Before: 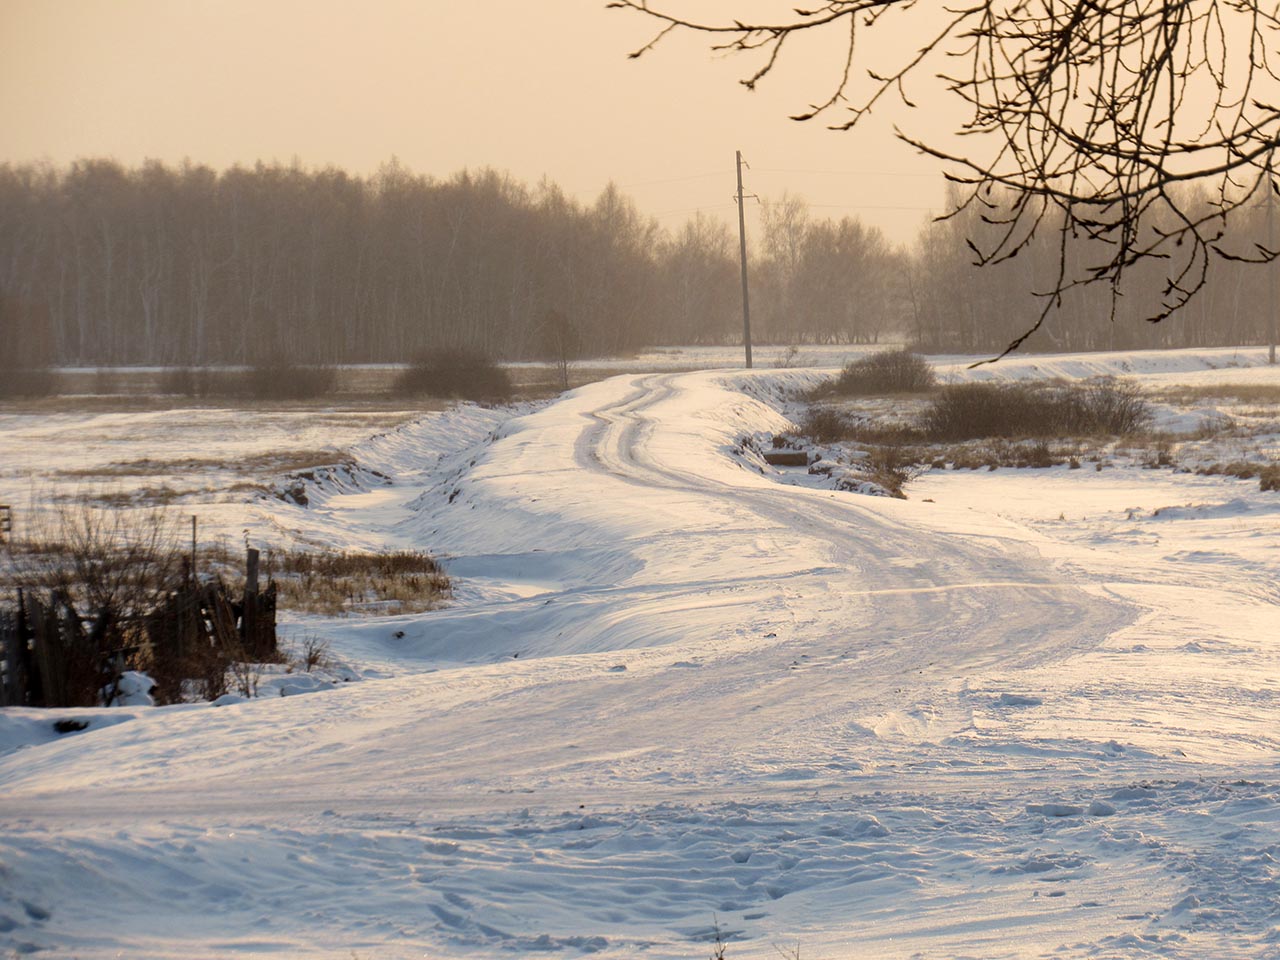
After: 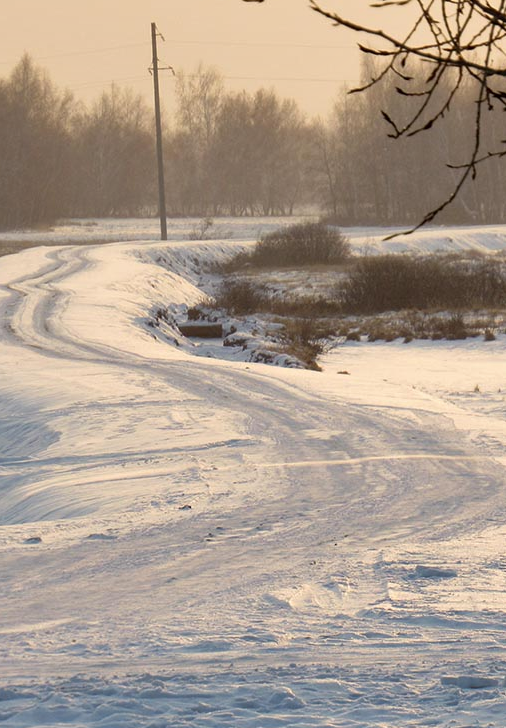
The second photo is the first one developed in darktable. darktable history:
shadows and highlights: shadows 49, highlights -41, soften with gaussian
crop: left 45.721%, top 13.393%, right 14.118%, bottom 10.01%
tone equalizer: on, module defaults
